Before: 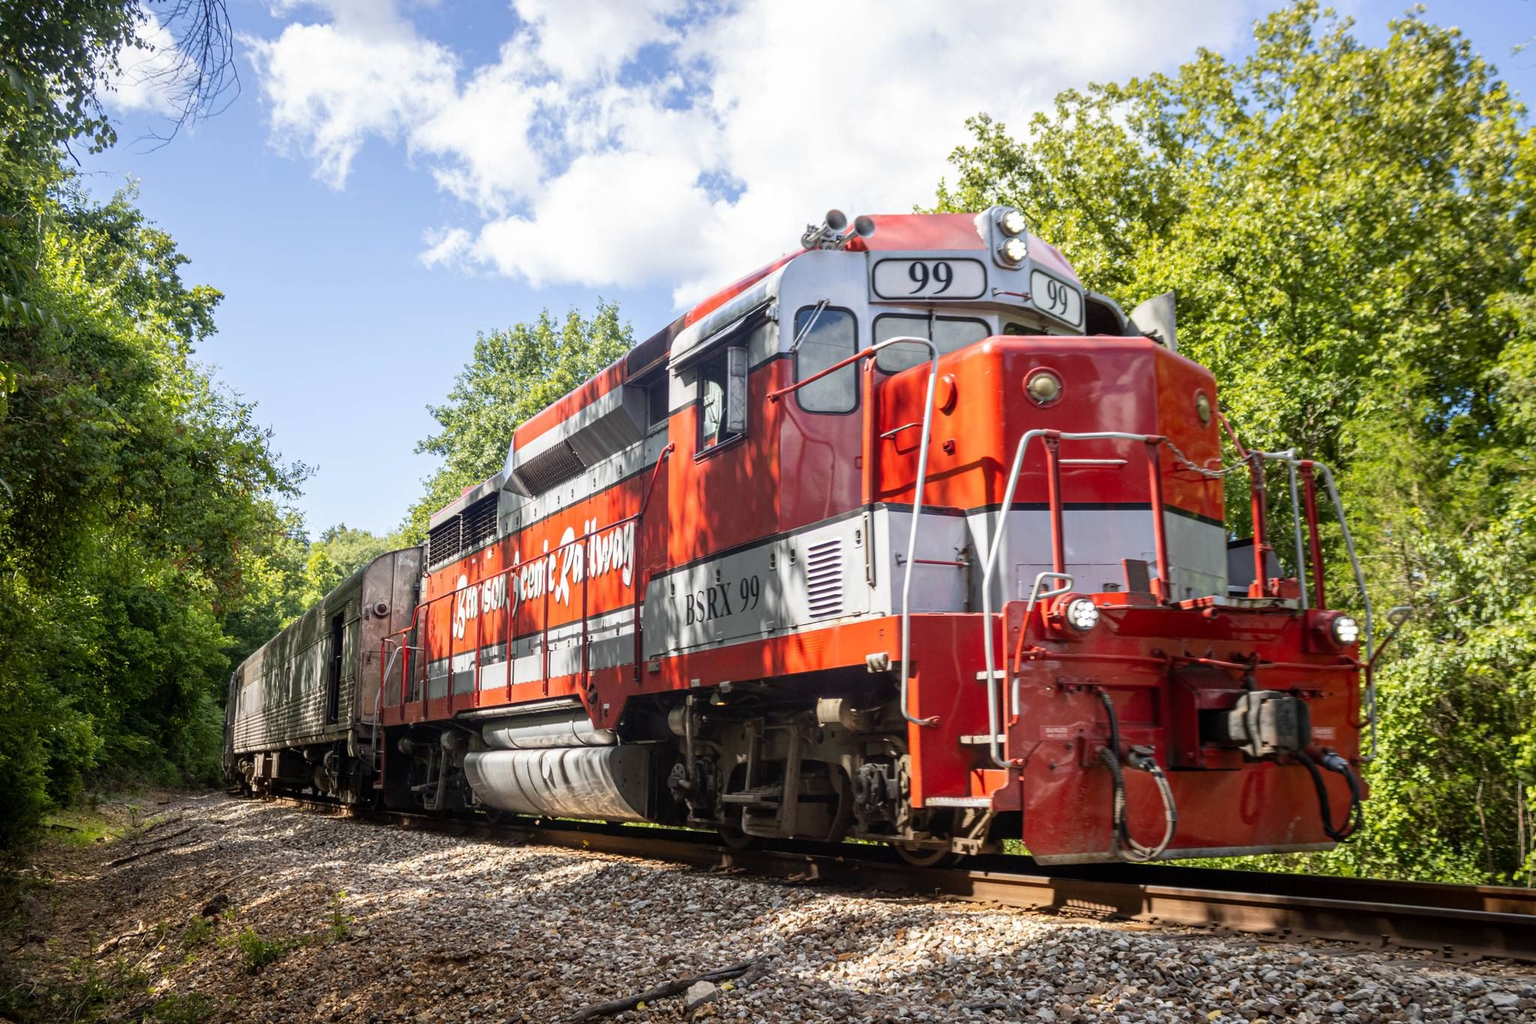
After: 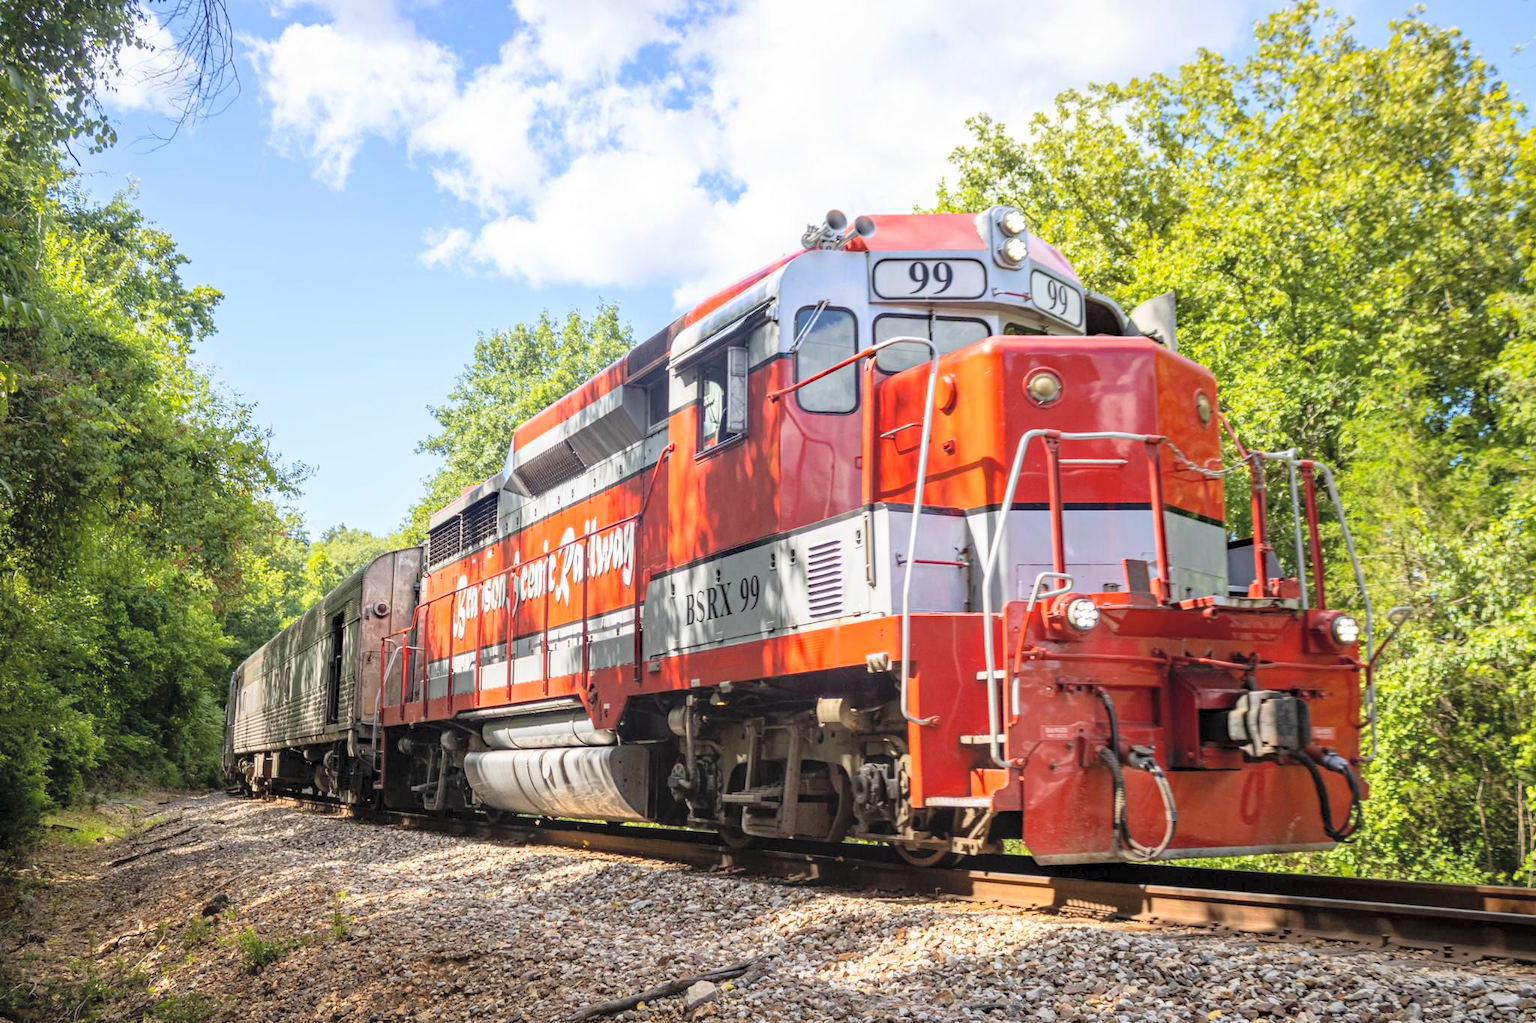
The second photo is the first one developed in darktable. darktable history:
haze removal: compatibility mode true, adaptive false
contrast brightness saturation: contrast 0.095, brightness 0.301, saturation 0.147
